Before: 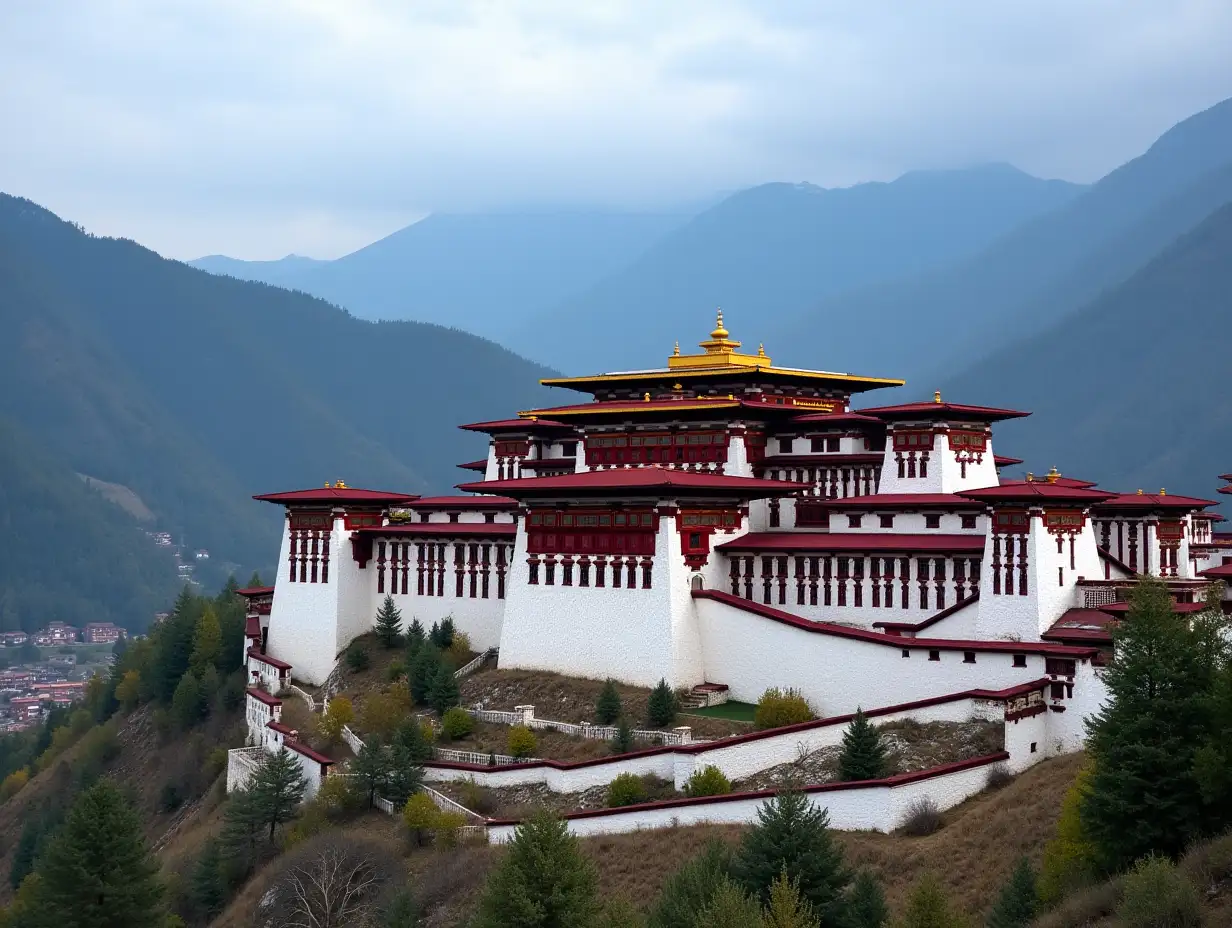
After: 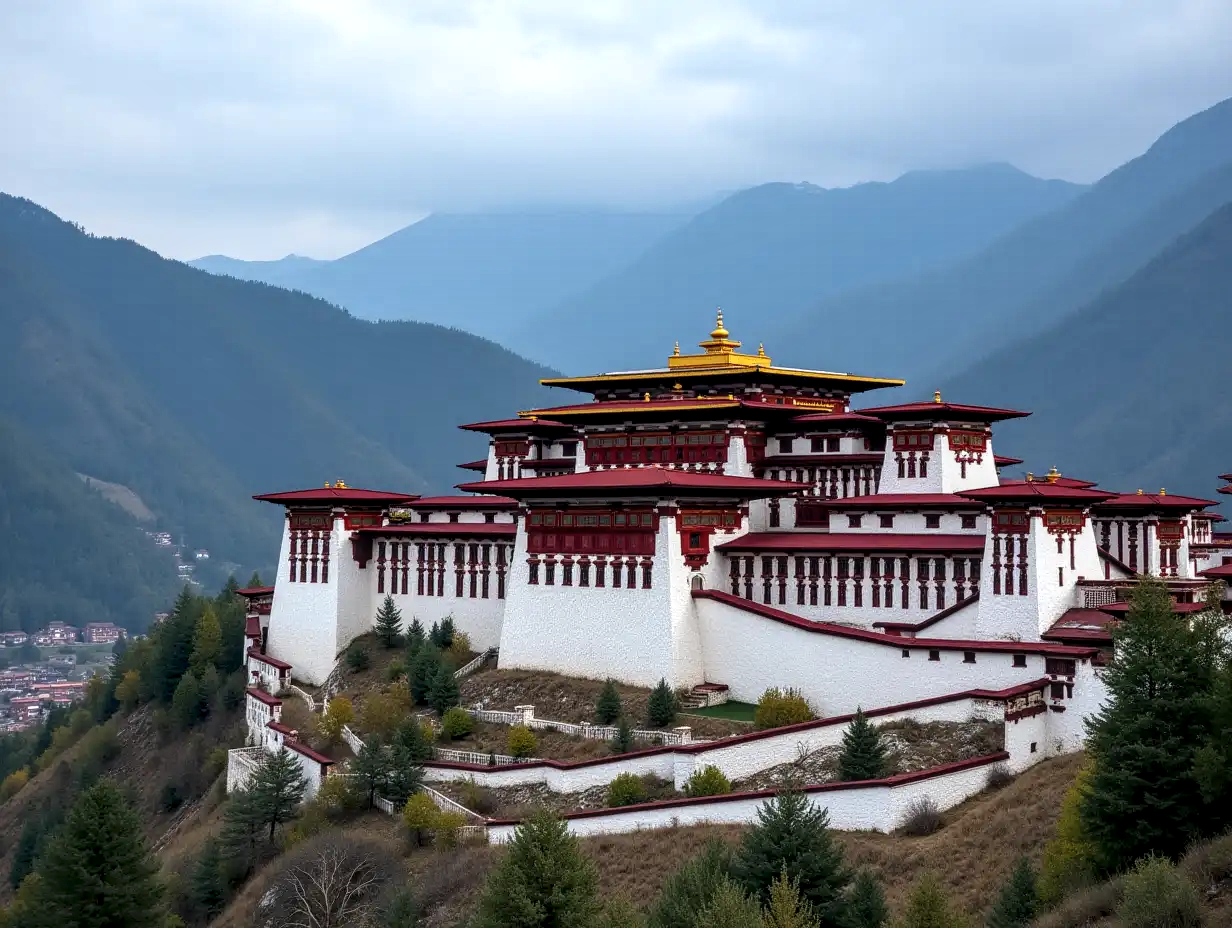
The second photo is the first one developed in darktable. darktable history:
local contrast: highlights 62%, detail 143%, midtone range 0.428
